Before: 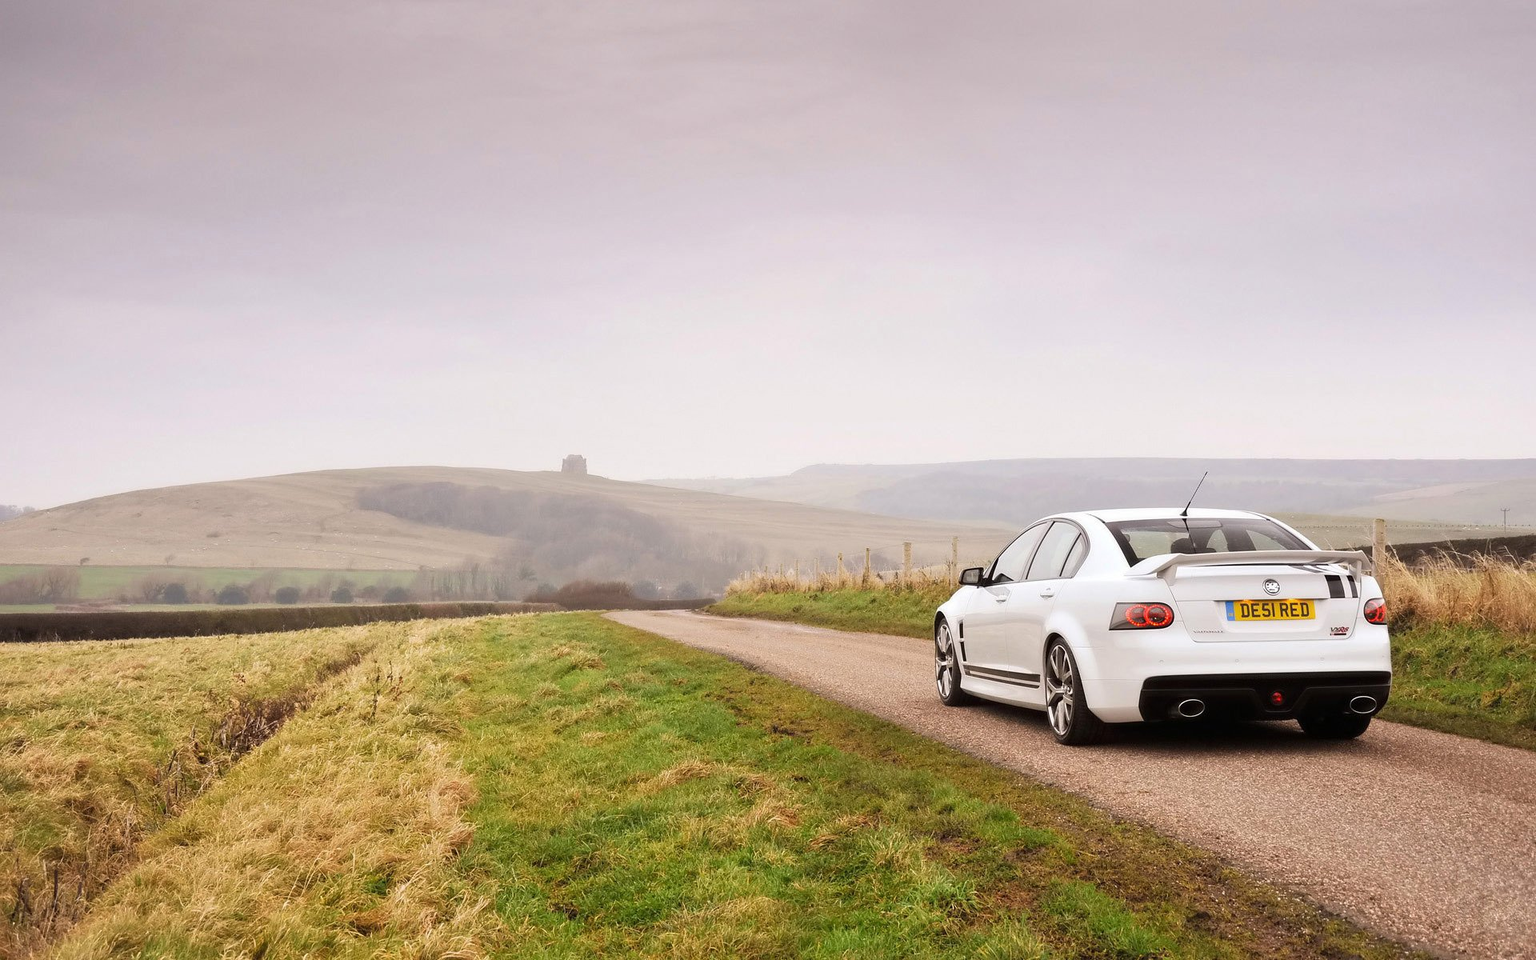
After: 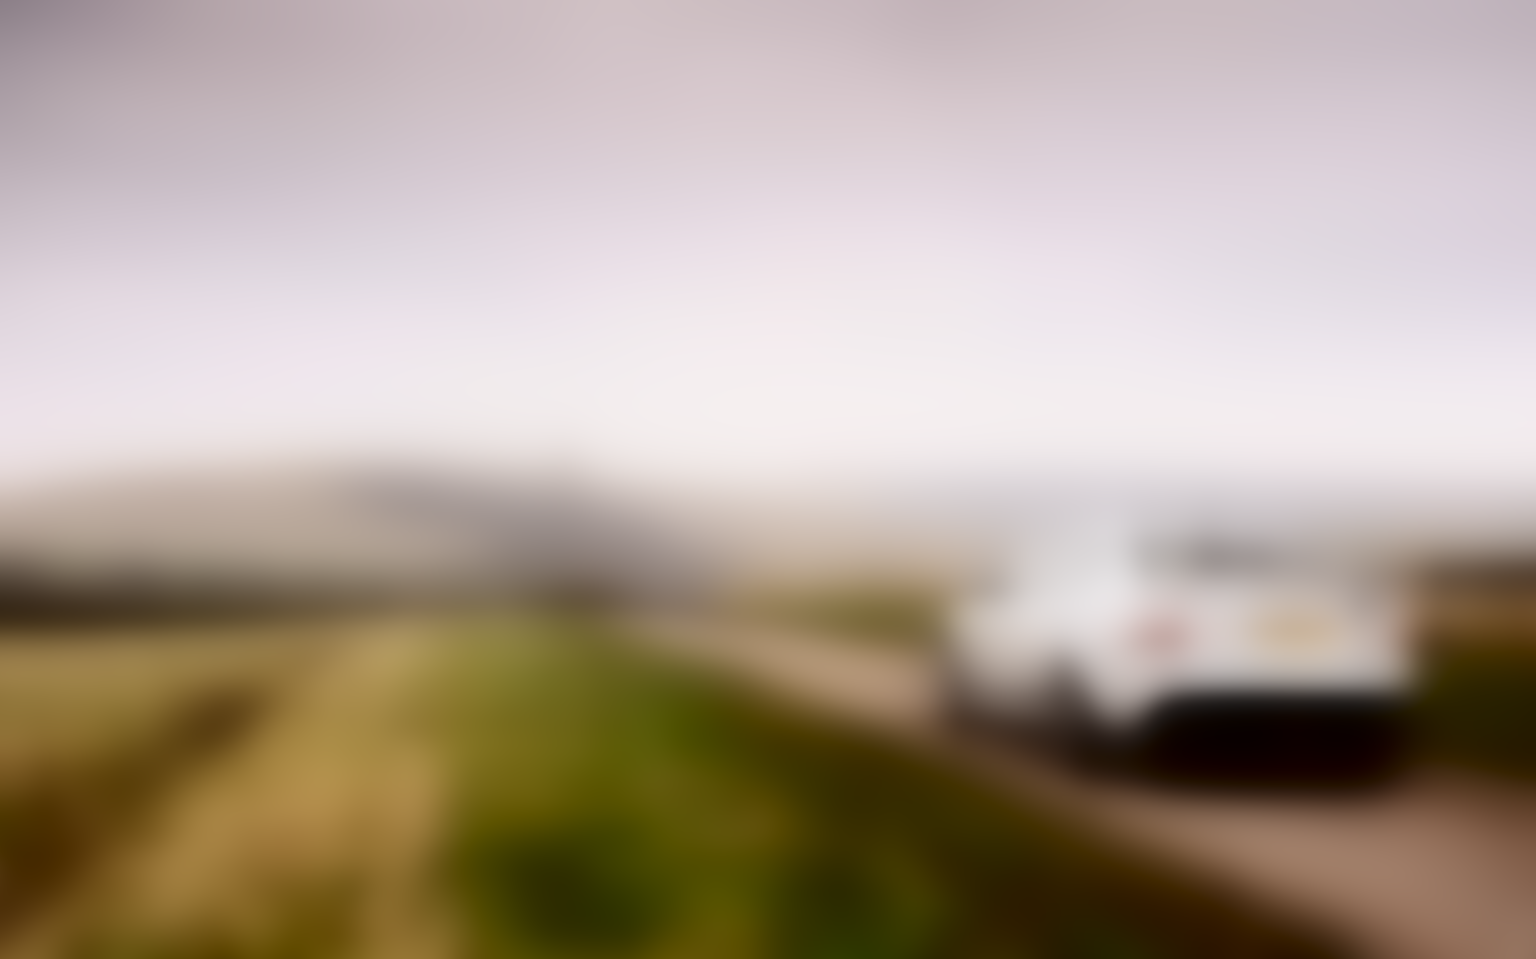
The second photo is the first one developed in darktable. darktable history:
crop and rotate: angle -1.69°
lowpass: radius 31.92, contrast 1.72, brightness -0.98, saturation 0.94
